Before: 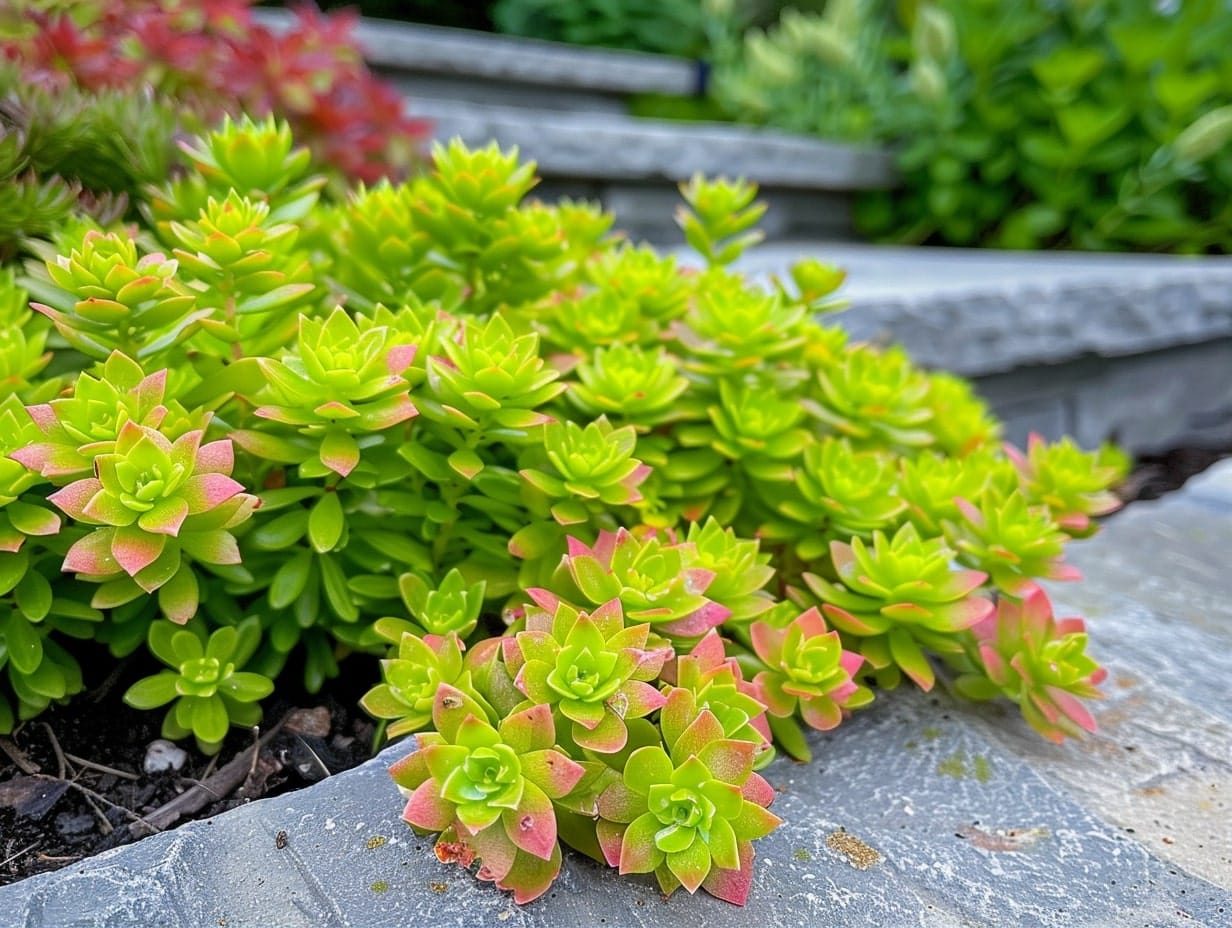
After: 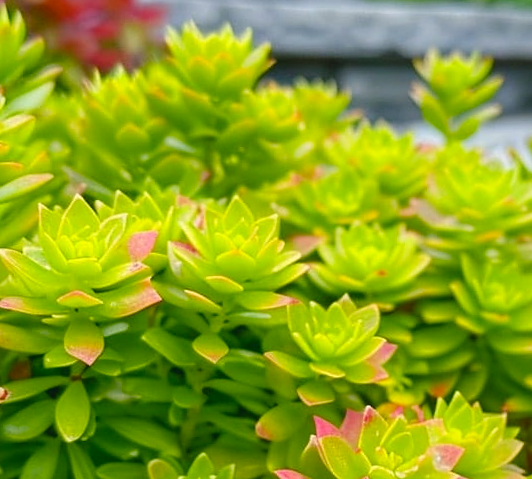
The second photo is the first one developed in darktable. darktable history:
crop: left 20.248%, top 10.86%, right 35.675%, bottom 34.321%
sharpen: amount 0.2
rotate and perspective: rotation -2°, crop left 0.022, crop right 0.978, crop top 0.049, crop bottom 0.951
color balance rgb: shadows lift › chroma 2%, shadows lift › hue 219.6°, power › hue 313.2°, highlights gain › chroma 3%, highlights gain › hue 75.6°, global offset › luminance 0.5%, perceptual saturation grading › global saturation 15.33%, perceptual saturation grading › highlights -19.33%, perceptual saturation grading › shadows 20%, global vibrance 20%
